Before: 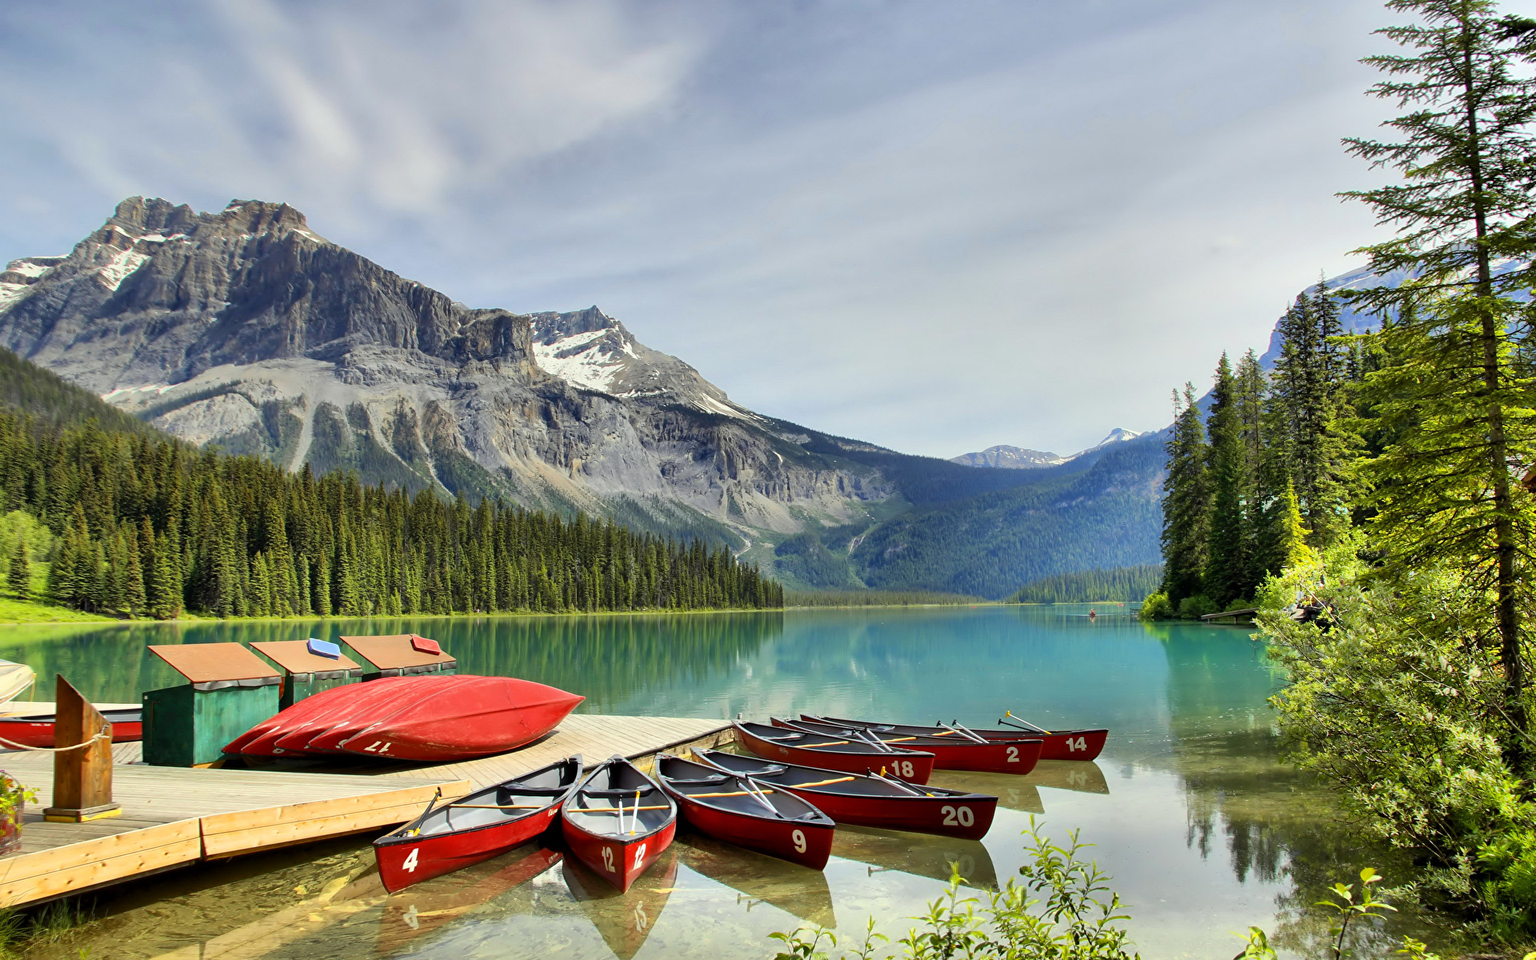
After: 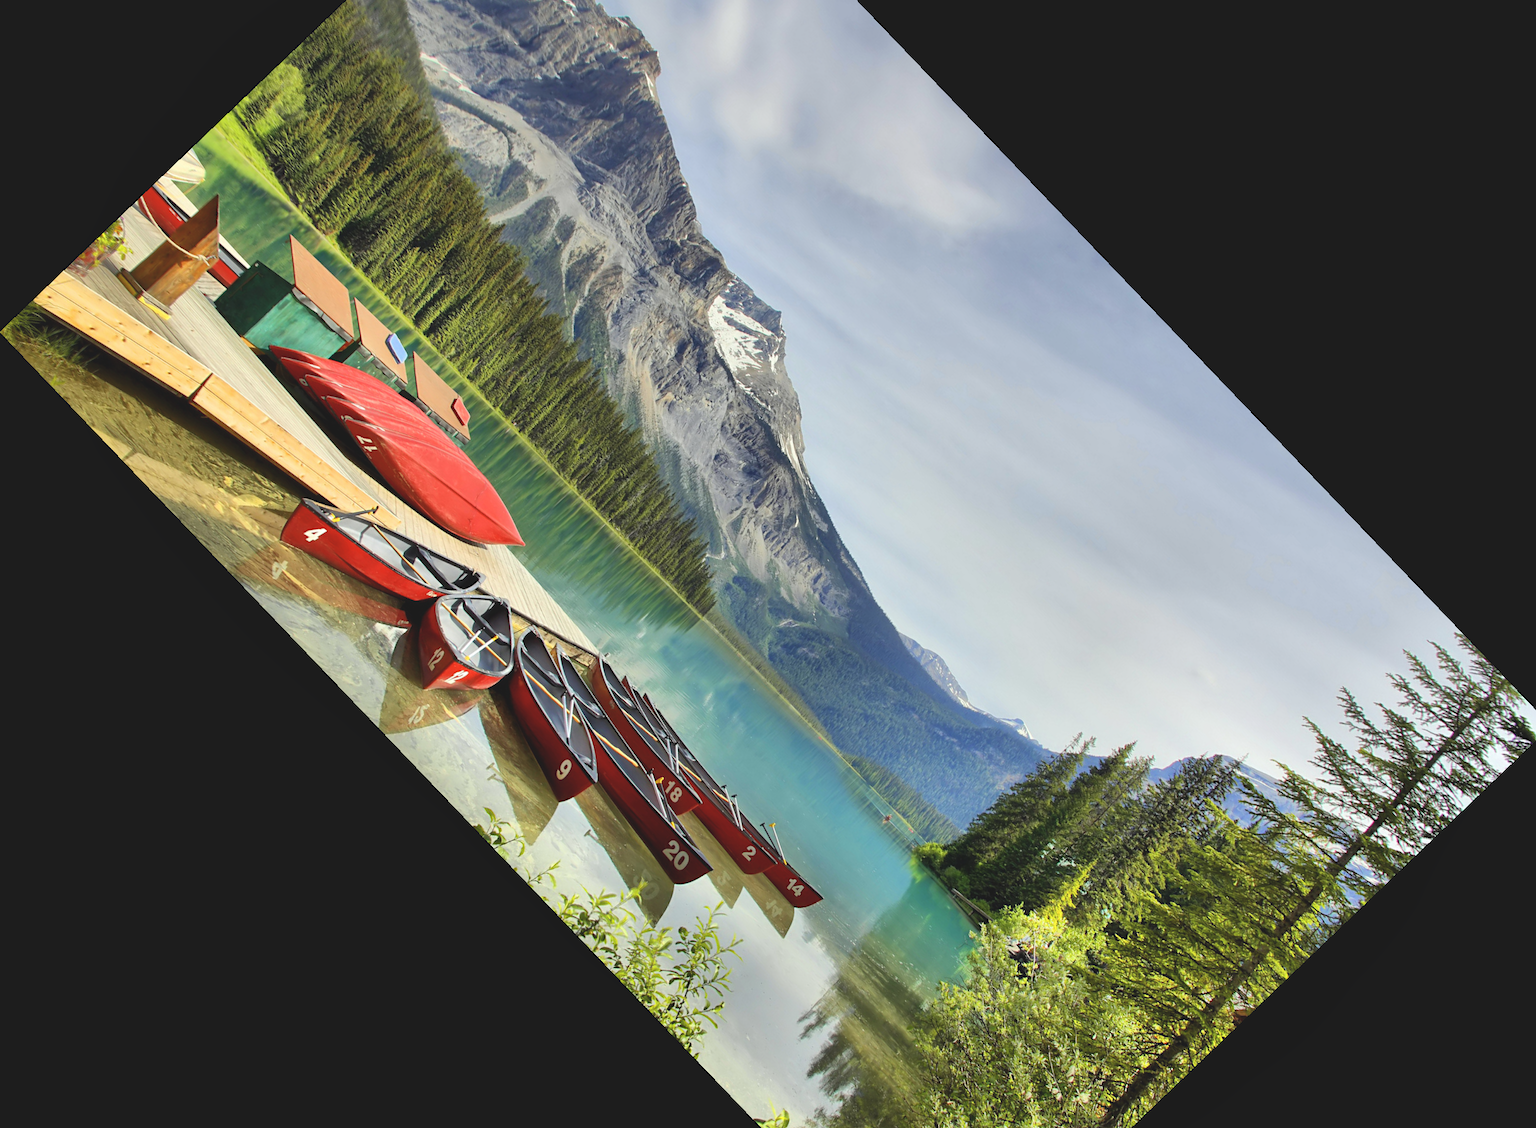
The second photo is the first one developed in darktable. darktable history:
crop and rotate: angle -46.26°, top 16.234%, right 0.912%, bottom 11.704%
shadows and highlights: radius 125.46, shadows 21.19, highlights -21.19, low approximation 0.01
color balance: lift [1.007, 1, 1, 1], gamma [1.097, 1, 1, 1]
